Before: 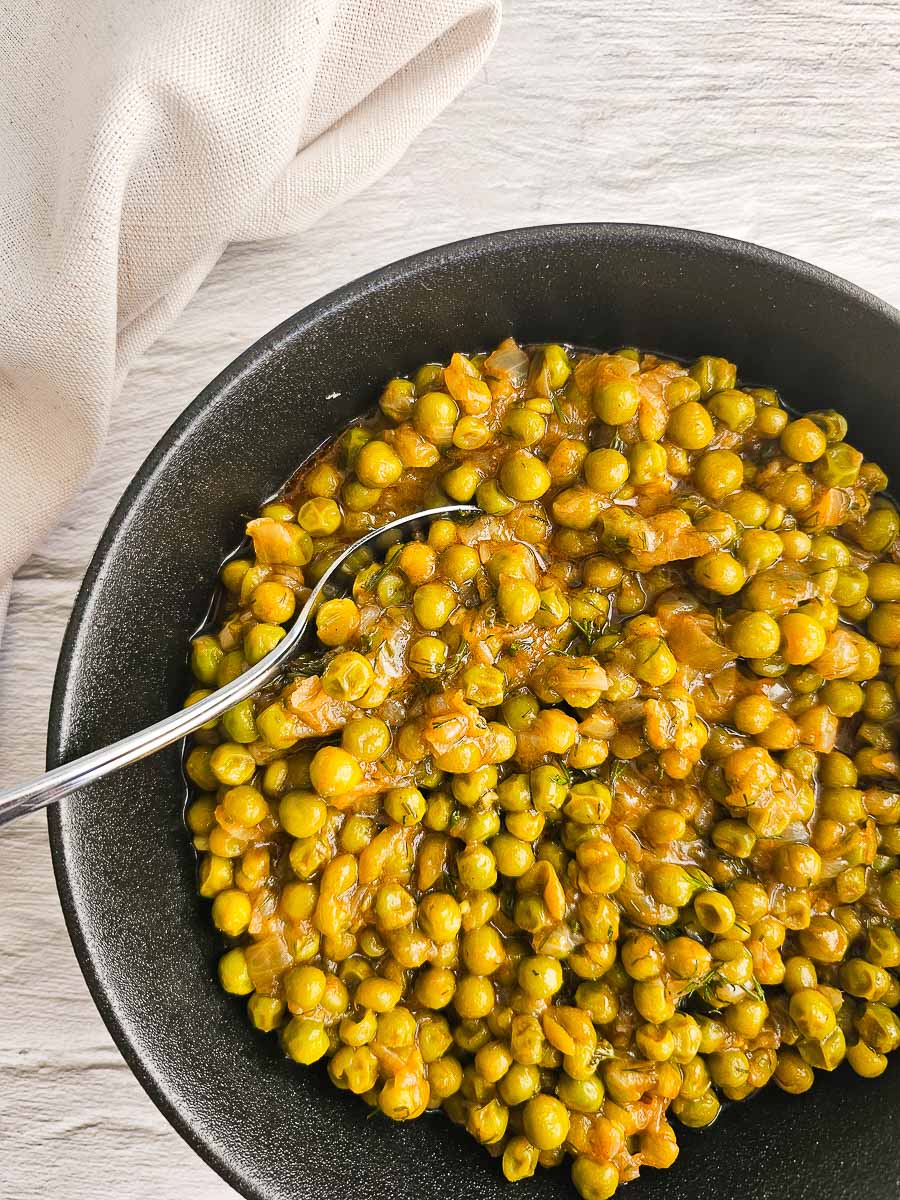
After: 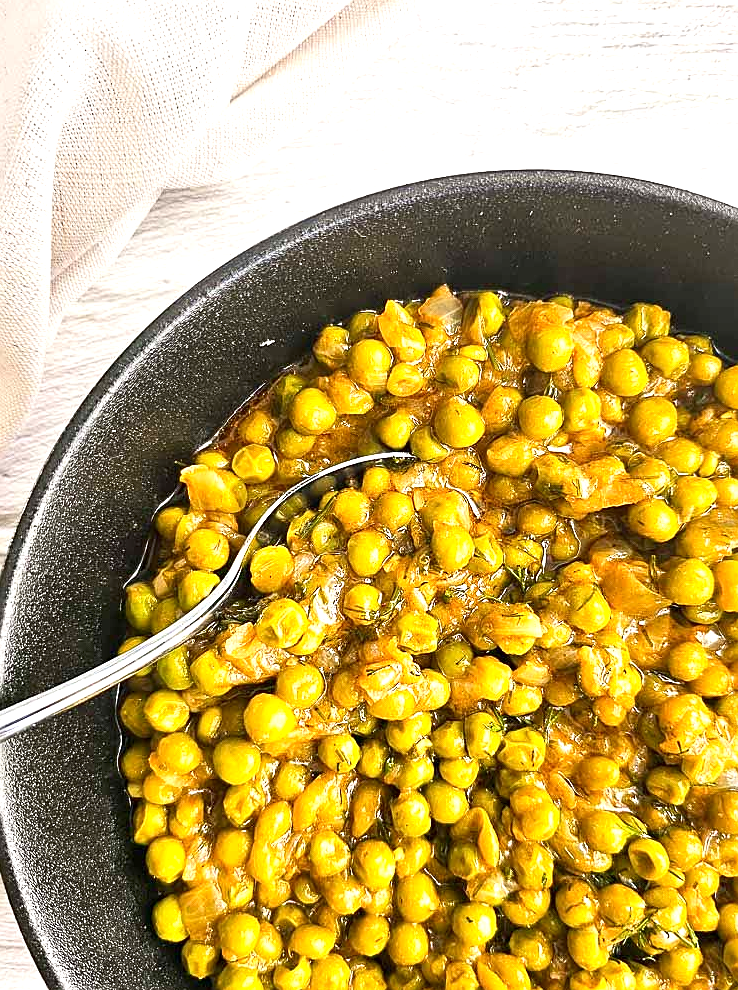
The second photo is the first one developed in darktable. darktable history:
crop and rotate: left 7.44%, top 4.488%, right 10.554%, bottom 13.004%
contrast brightness saturation: contrast 0.082, saturation 0.018
exposure: black level correction 0.001, exposure 0.676 EV, compensate highlight preservation false
sharpen: on, module defaults
